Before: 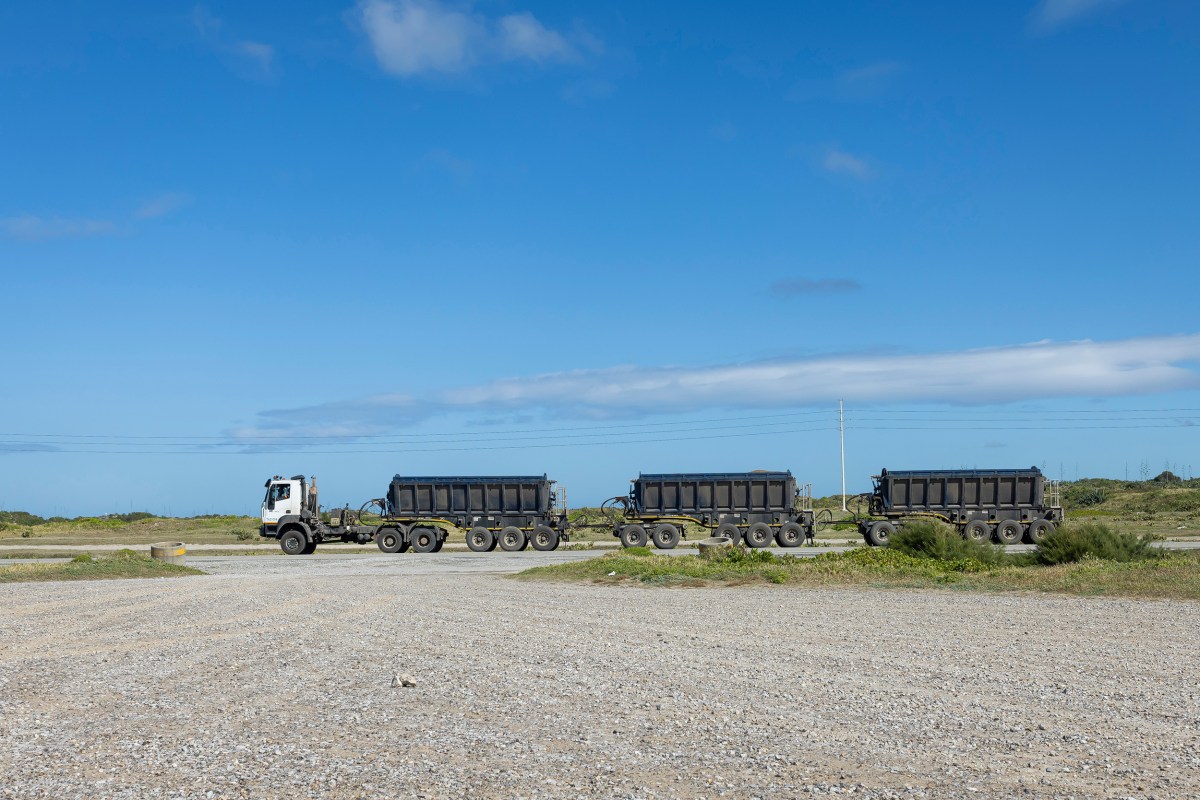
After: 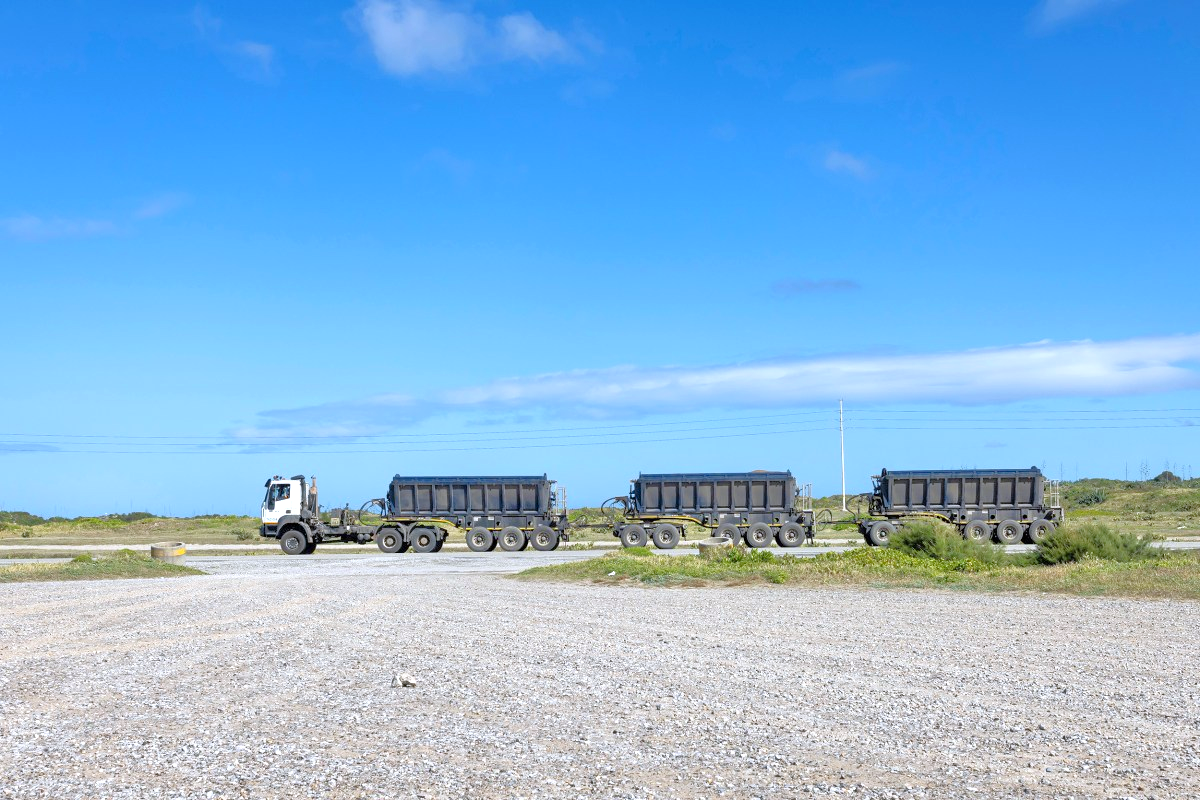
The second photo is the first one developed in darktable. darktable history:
tone equalizer: -7 EV 0.15 EV, -6 EV 0.6 EV, -5 EV 1.15 EV, -4 EV 1.33 EV, -3 EV 1.15 EV, -2 EV 0.6 EV, -1 EV 0.15 EV, mask exposure compensation -0.5 EV
exposure: exposure 0.507 EV, compensate highlight preservation false
white balance: red 0.984, blue 1.059
